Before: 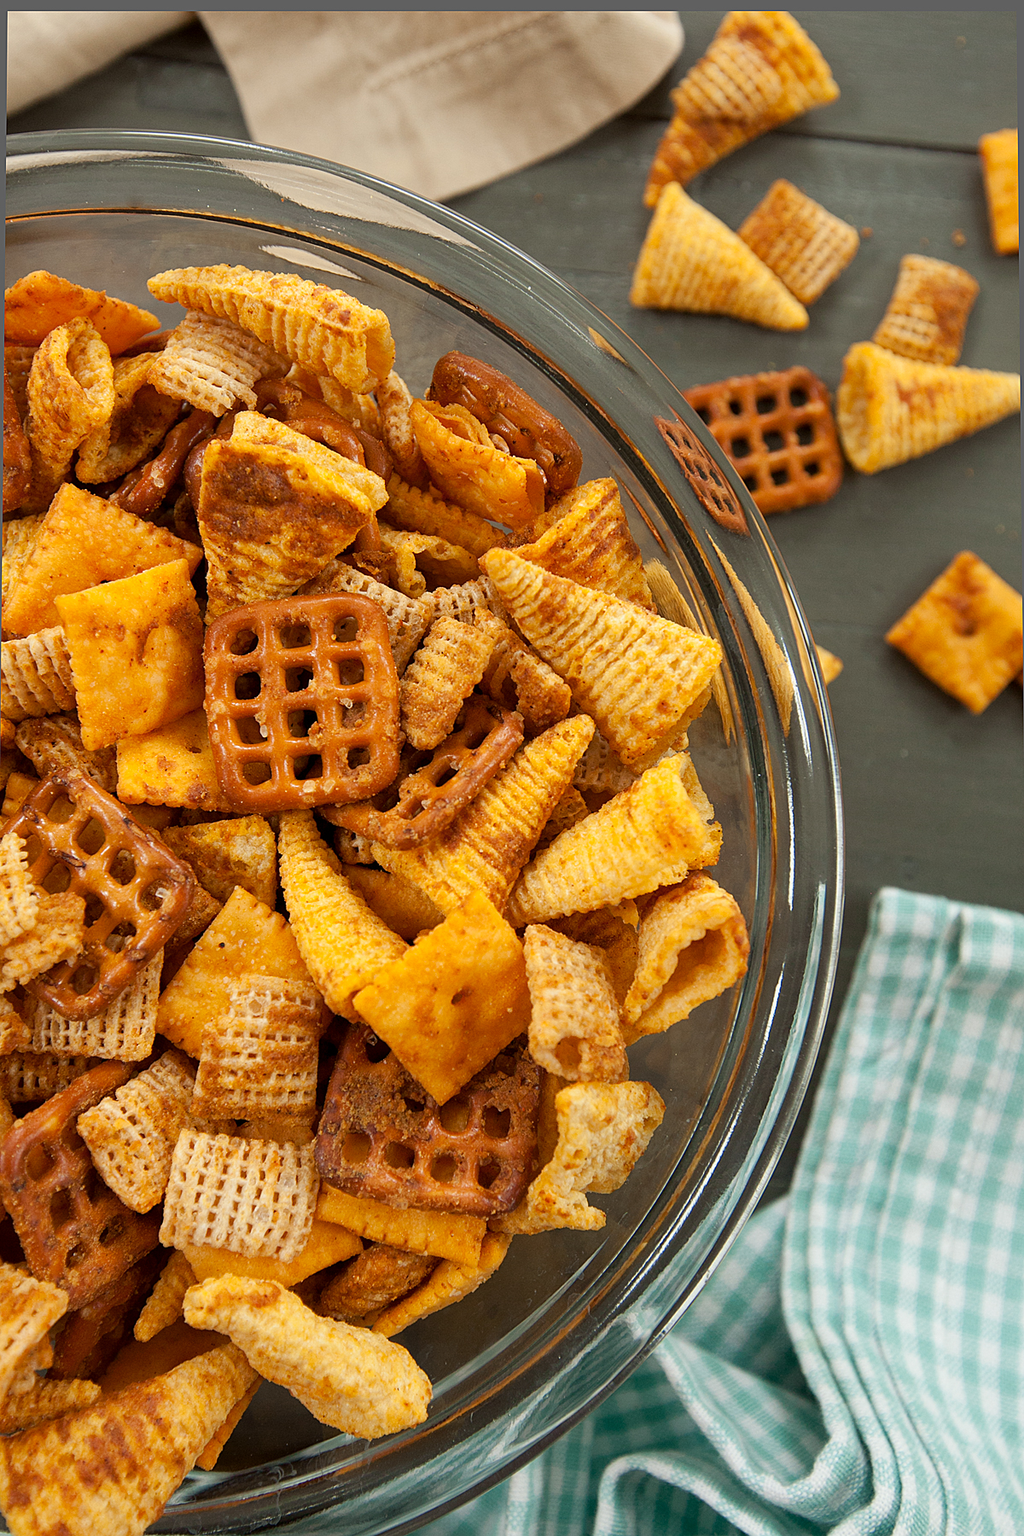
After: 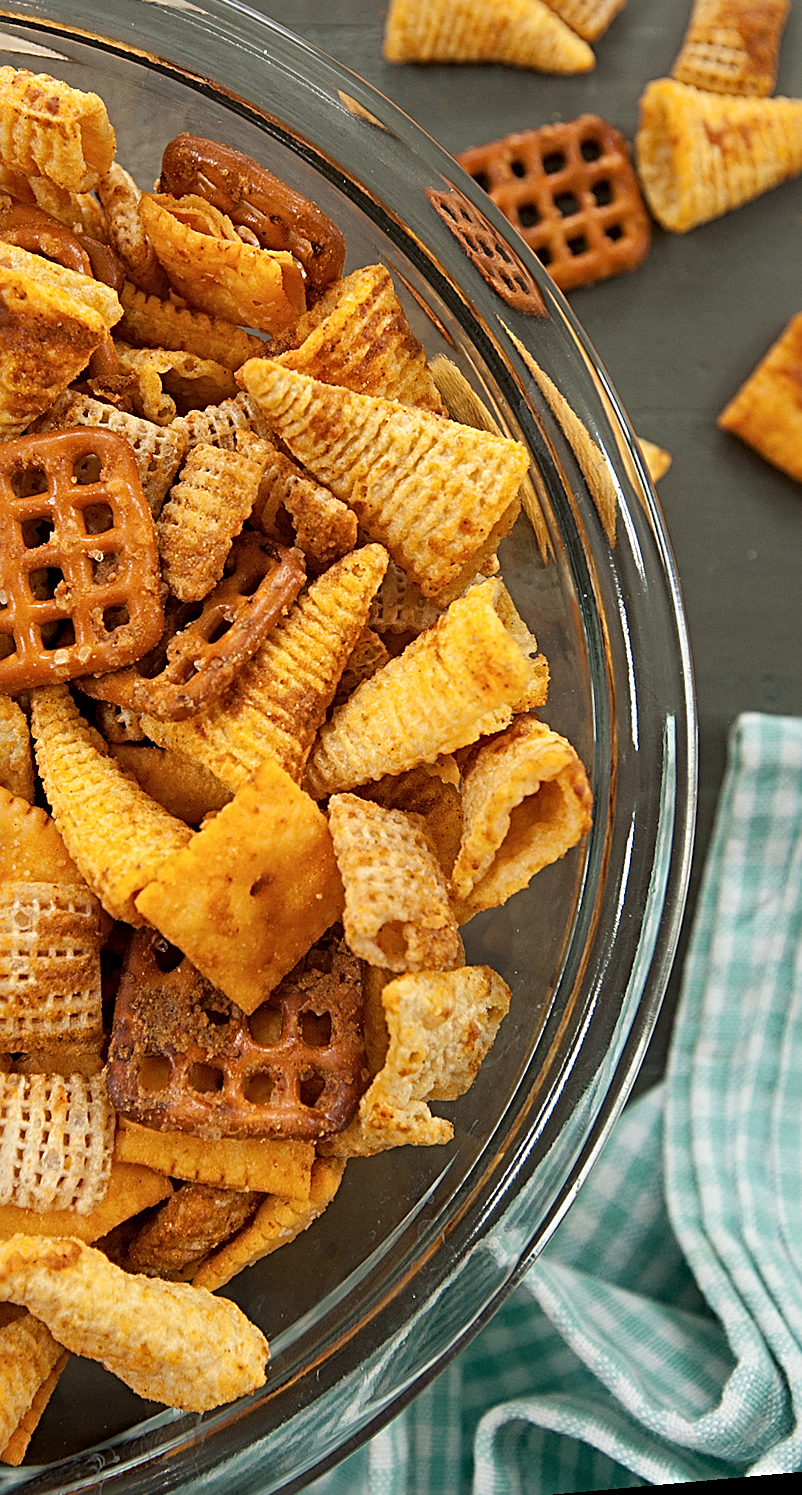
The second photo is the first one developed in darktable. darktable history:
rotate and perspective: rotation -5.2°, automatic cropping off
sharpen: radius 4
contrast brightness saturation: saturation -0.05
crop and rotate: left 28.256%, top 17.734%, right 12.656%, bottom 3.573%
